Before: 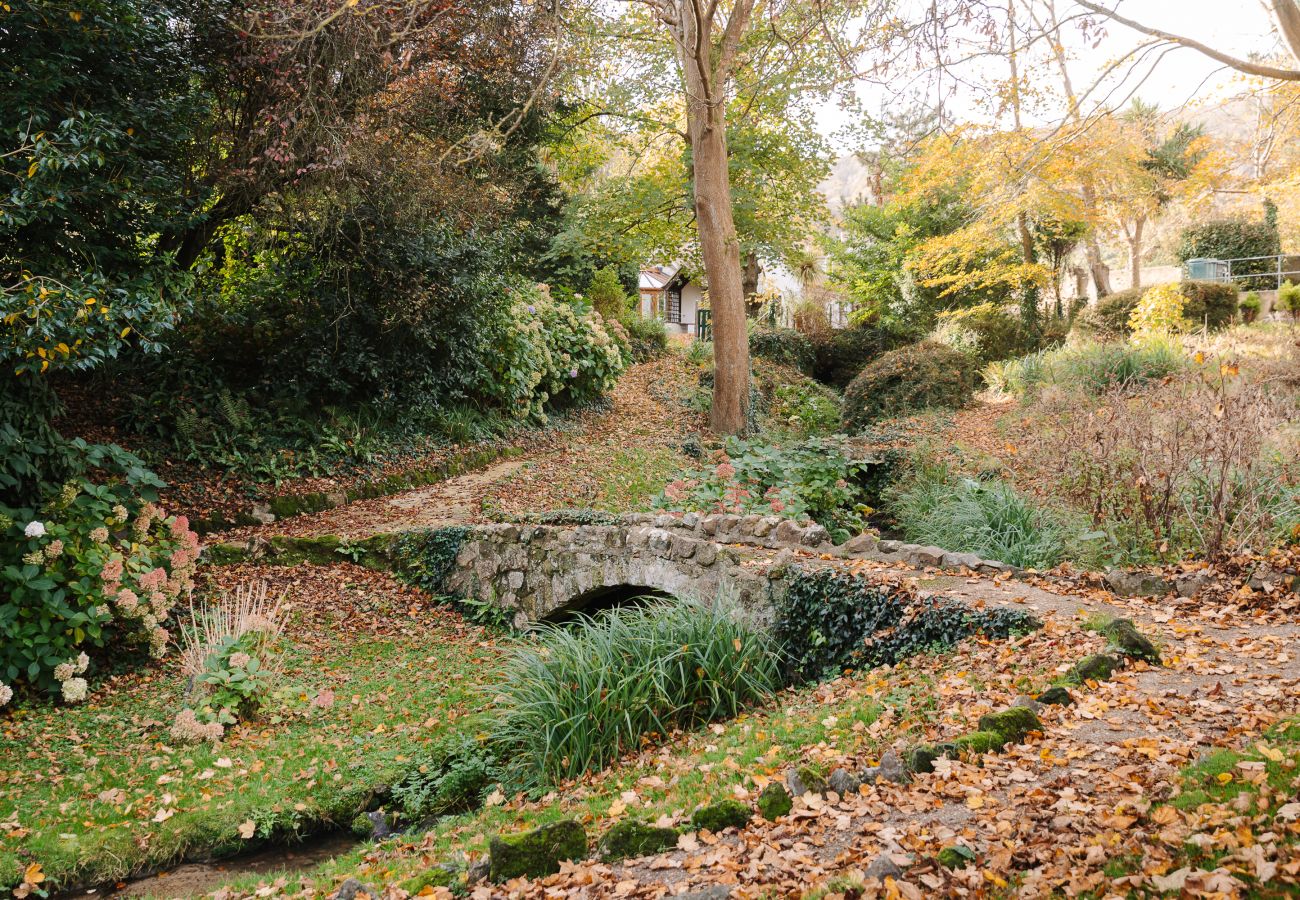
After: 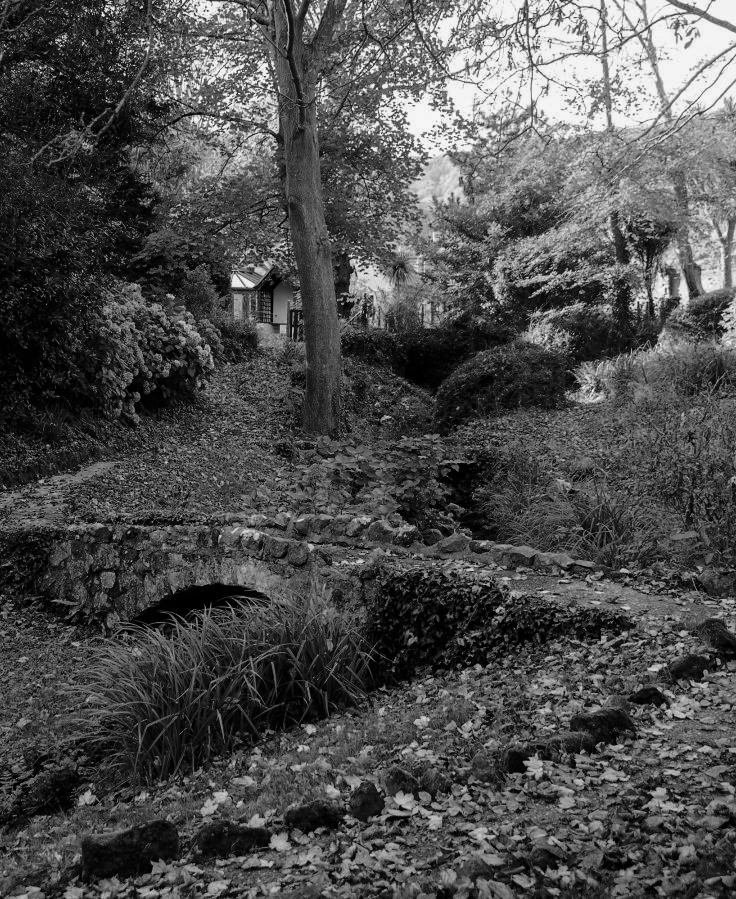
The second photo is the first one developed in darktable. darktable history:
contrast brightness saturation: contrast -0.03, brightness -0.59, saturation -1
crop: left 31.458%, top 0%, right 11.876%
